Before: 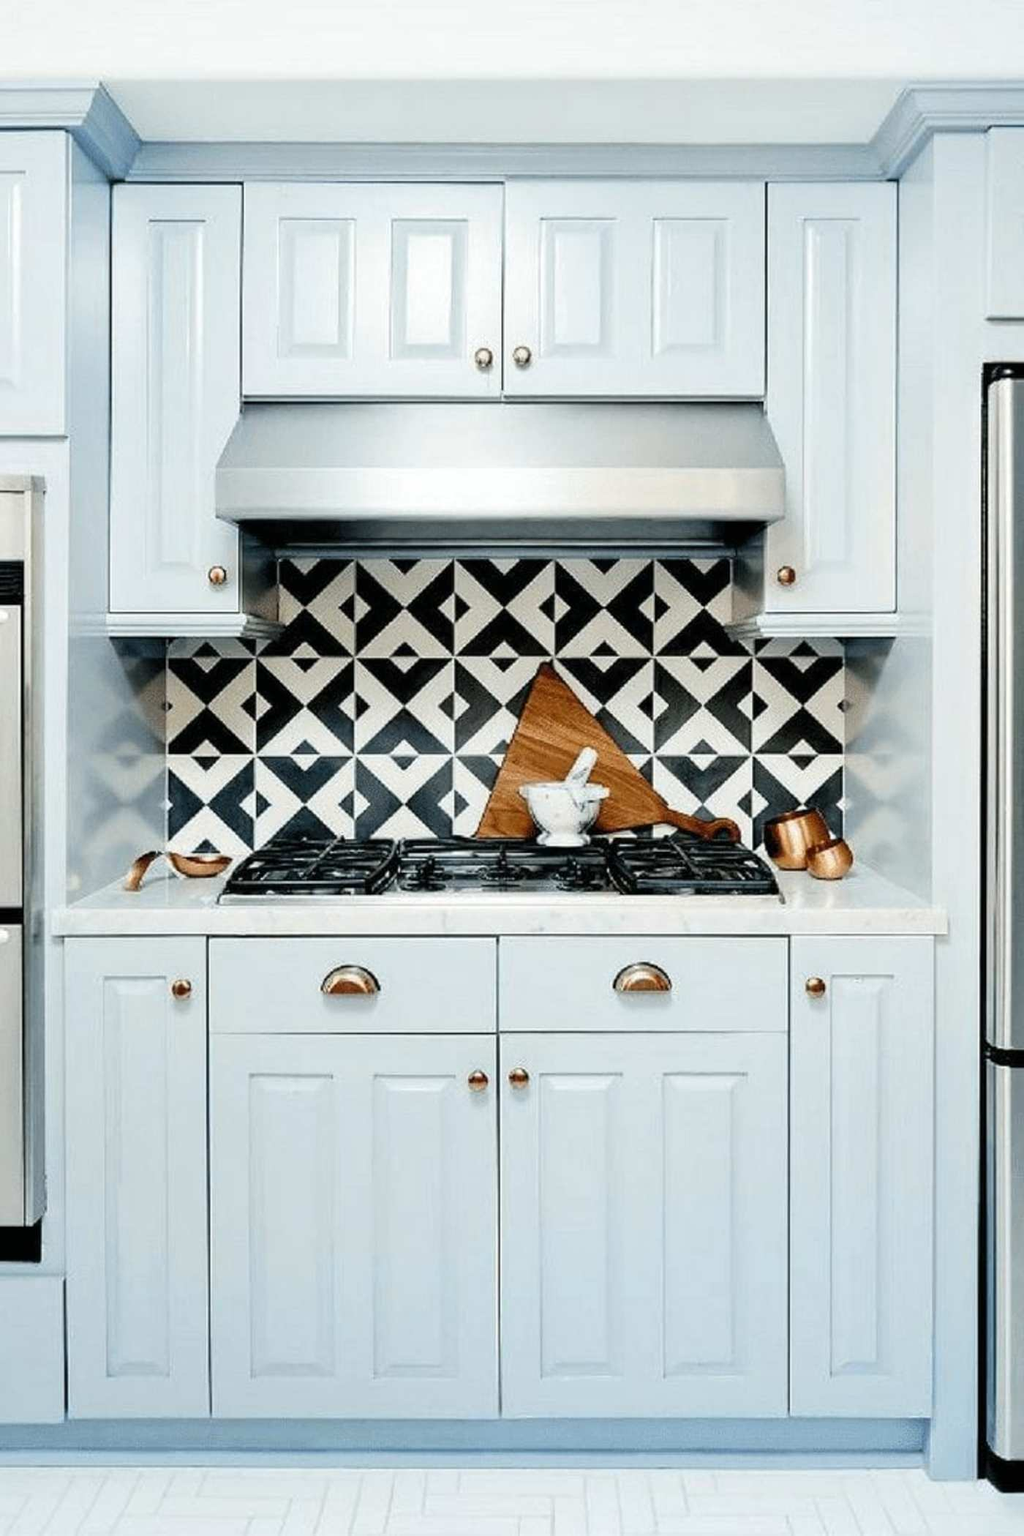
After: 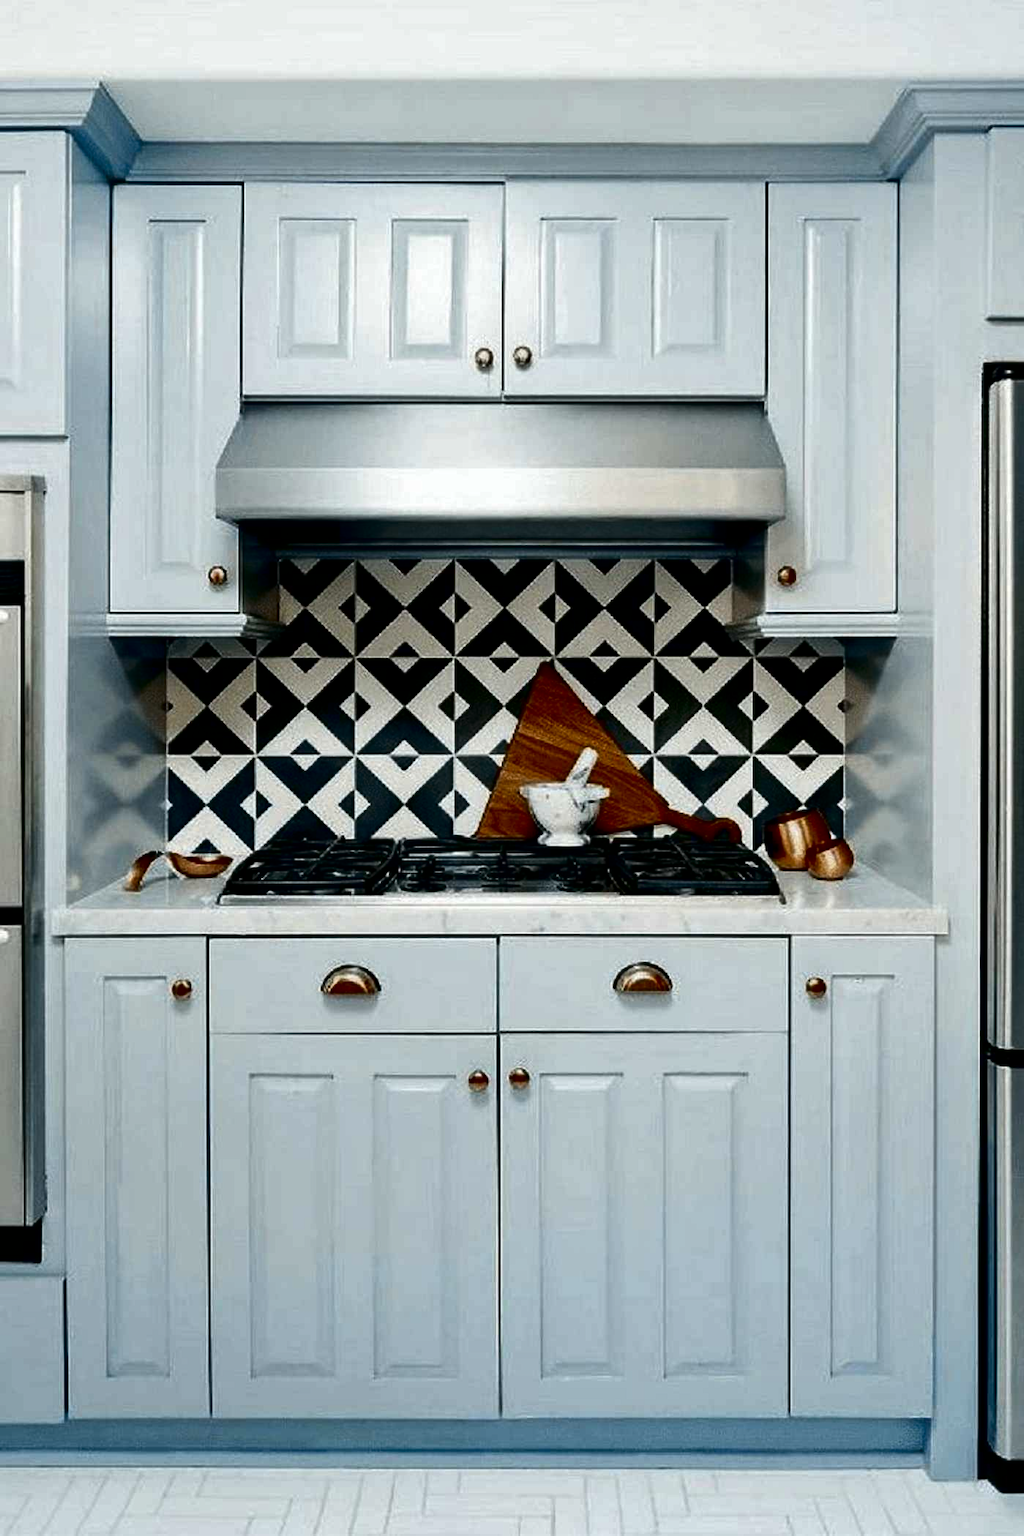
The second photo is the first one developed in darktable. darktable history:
contrast brightness saturation: contrast 0.091, brightness -0.597, saturation 0.169
